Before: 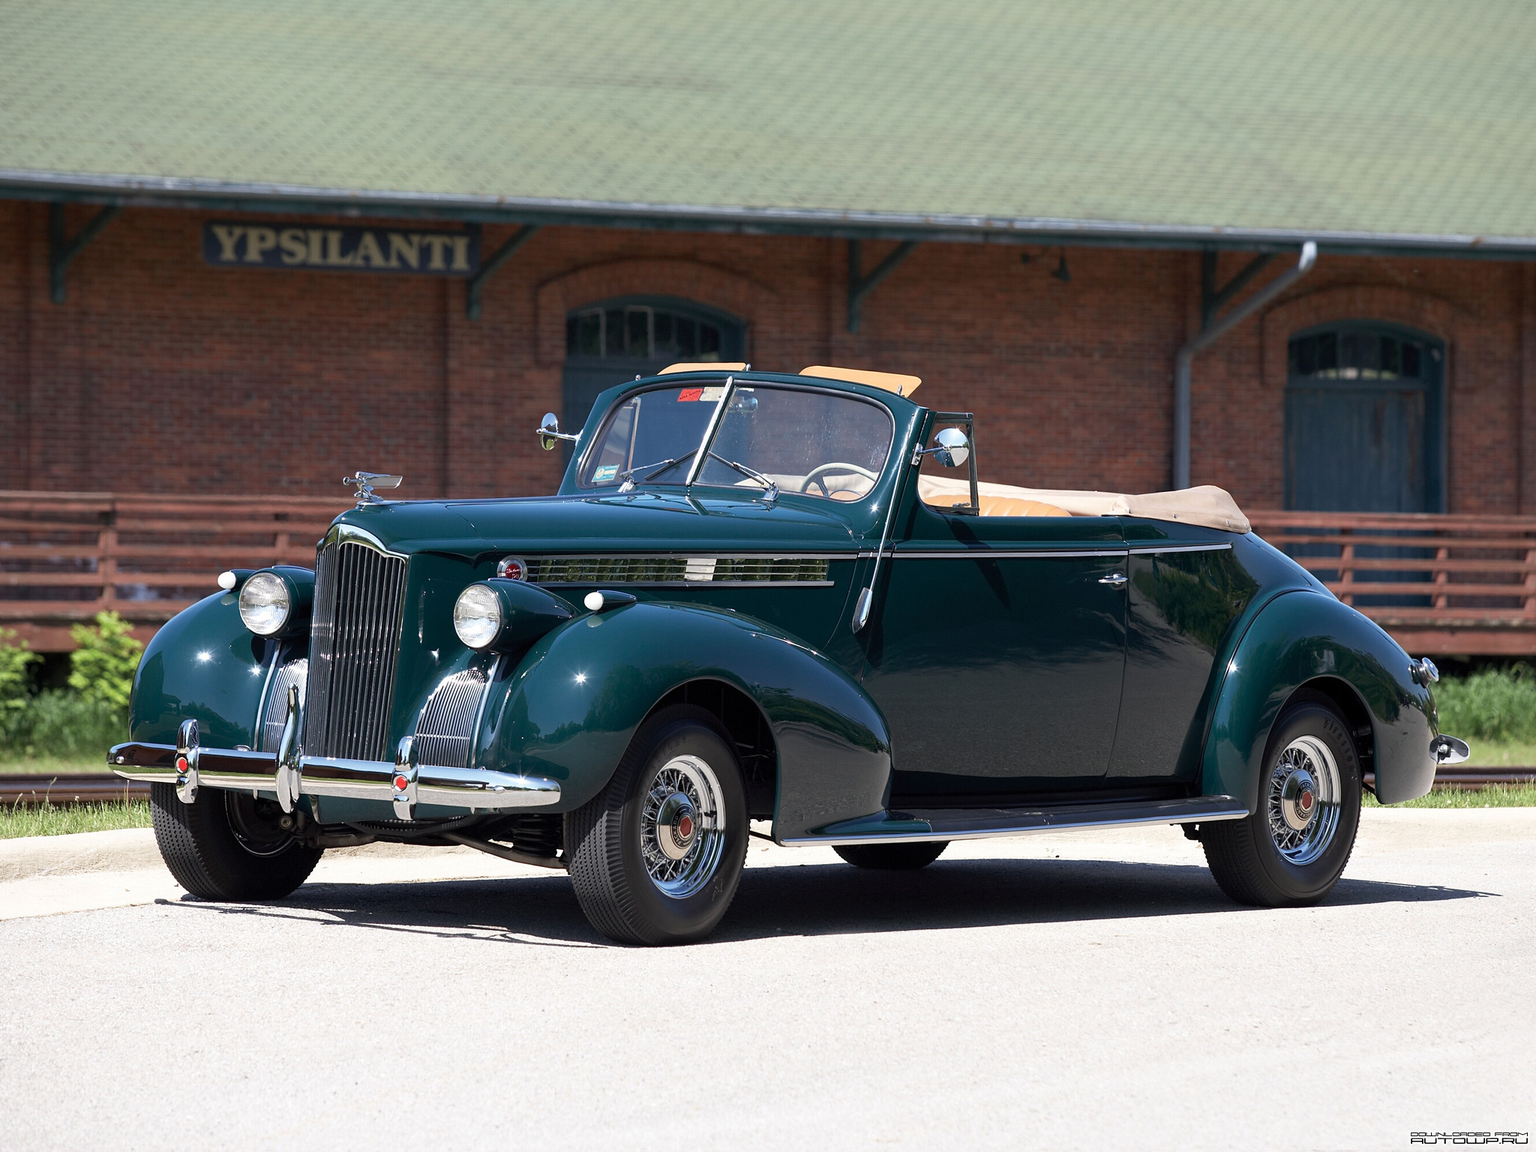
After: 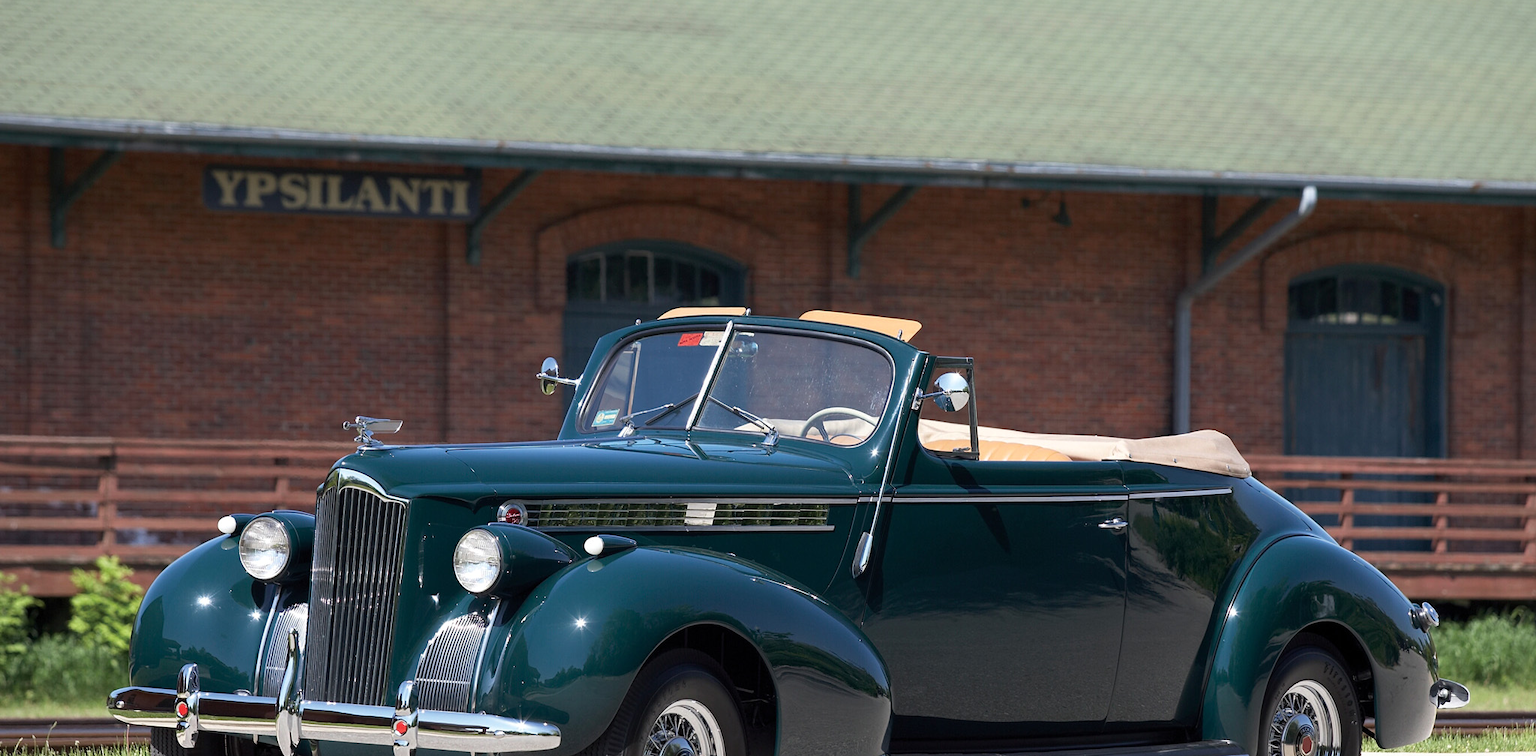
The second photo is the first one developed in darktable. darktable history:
crop and rotate: top 4.848%, bottom 29.503%
tone equalizer: on, module defaults
